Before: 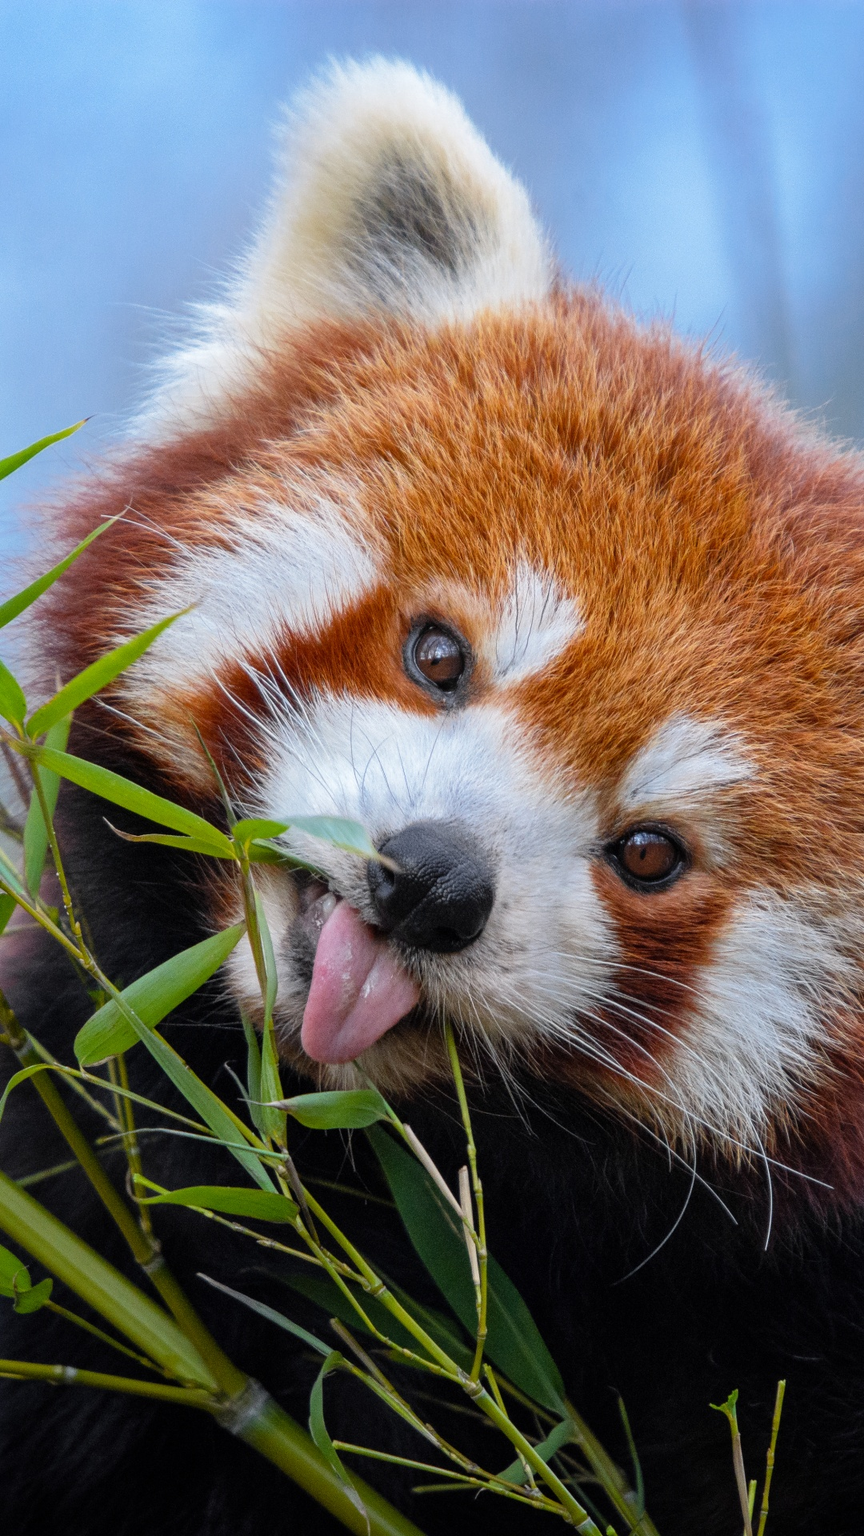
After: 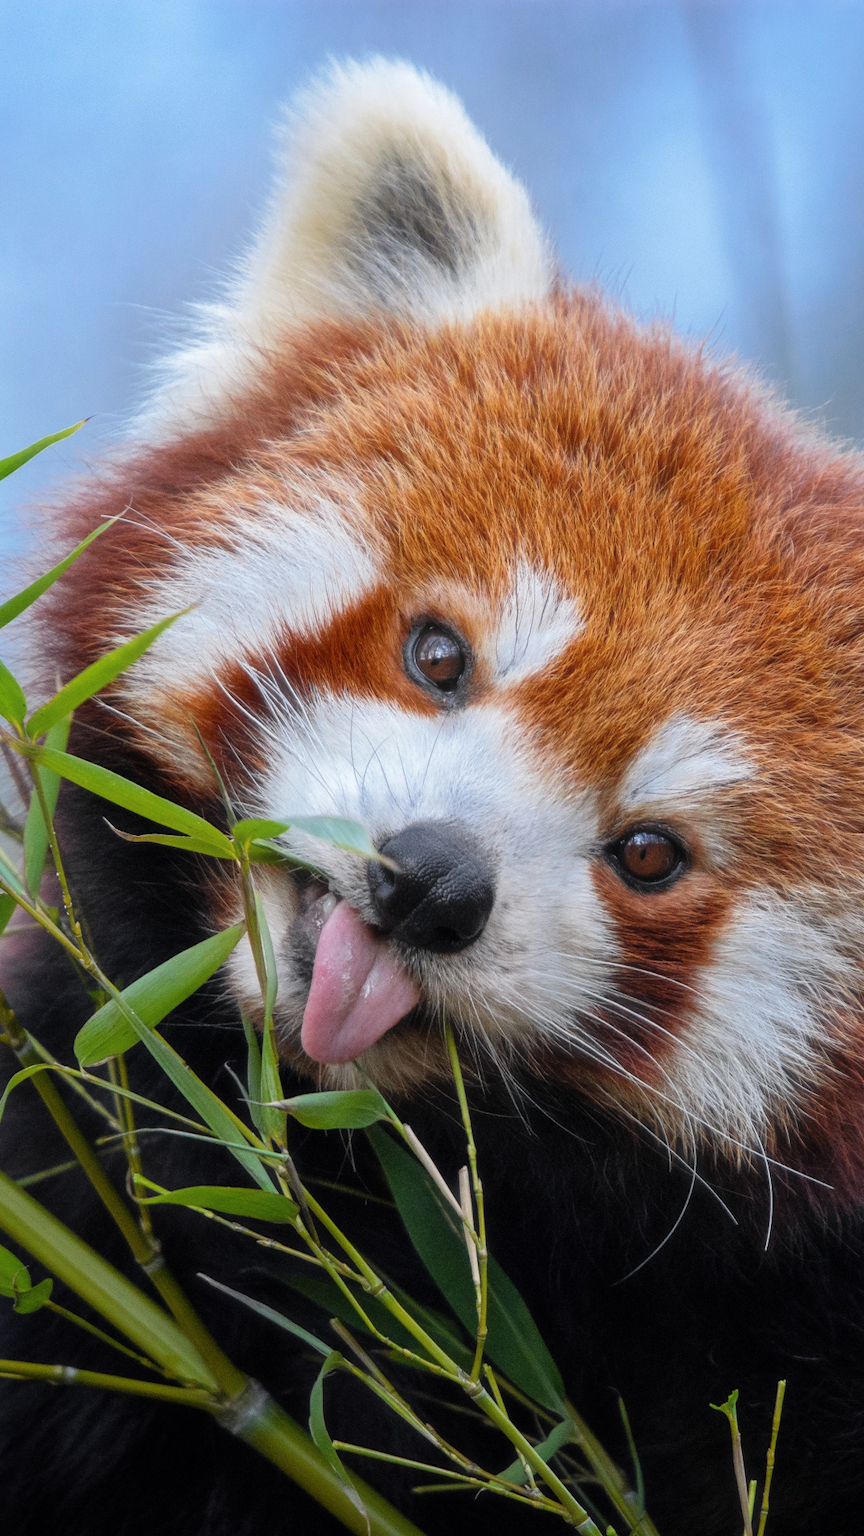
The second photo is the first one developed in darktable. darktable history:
haze removal: strength -0.096, compatibility mode true, adaptive false
